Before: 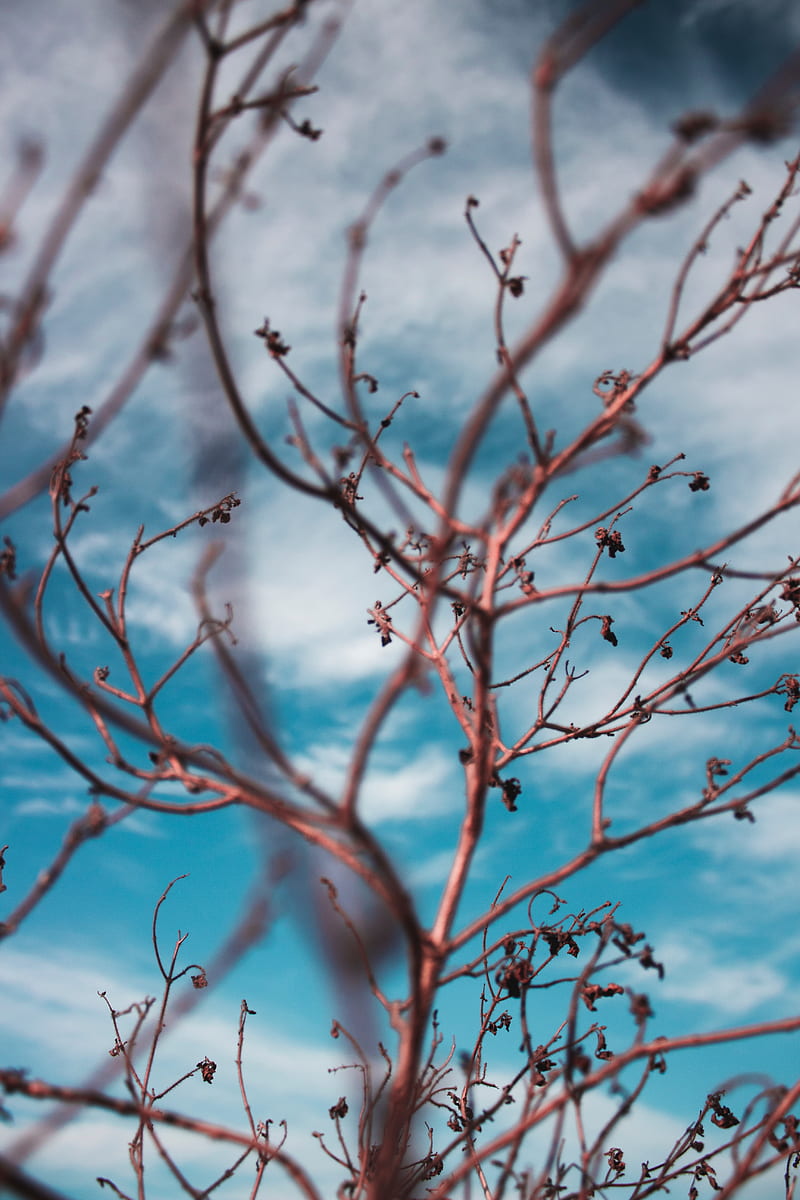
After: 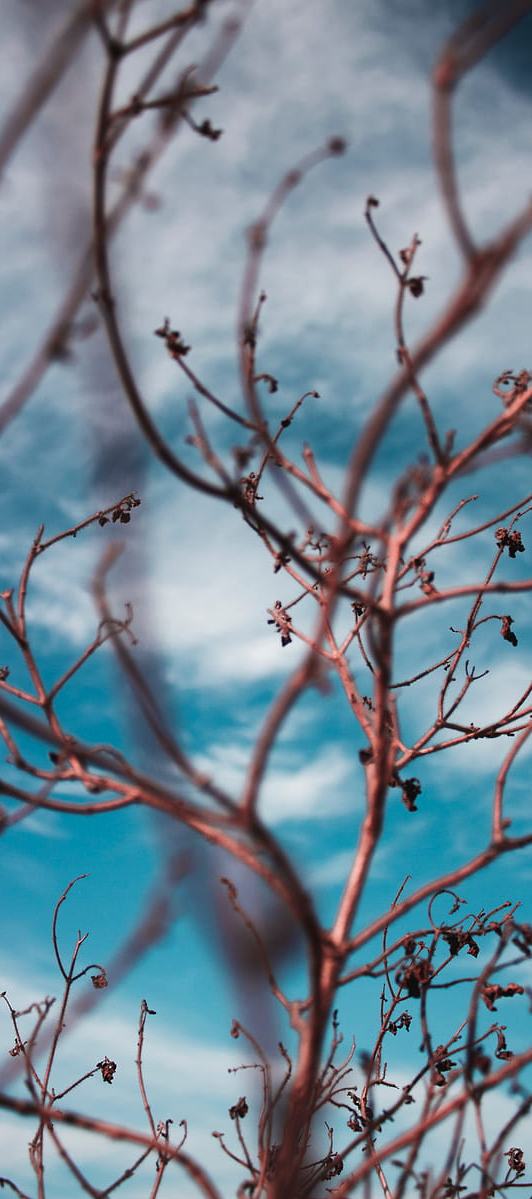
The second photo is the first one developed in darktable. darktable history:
crop and rotate: left 12.601%, right 20.791%
contrast brightness saturation: contrast 0.032, brightness -0.041
